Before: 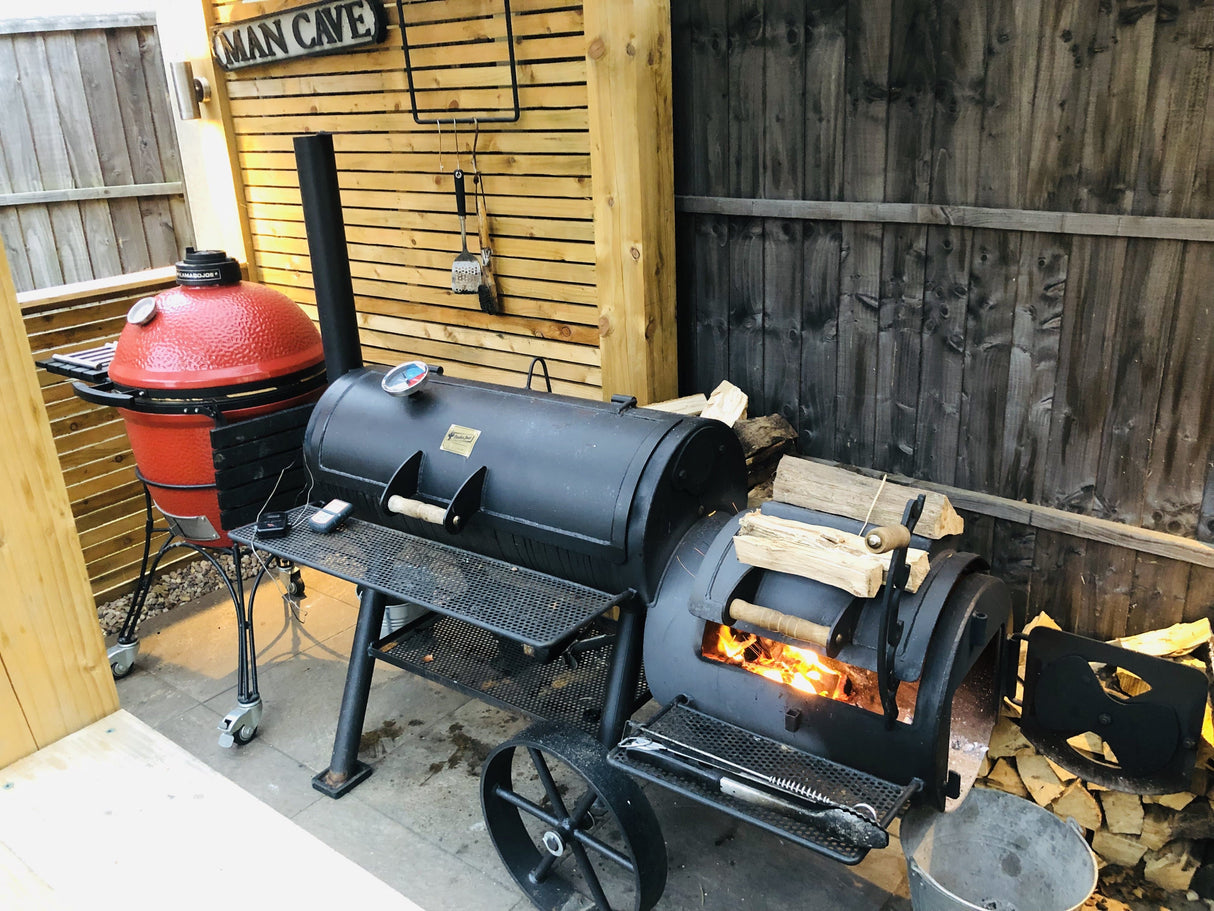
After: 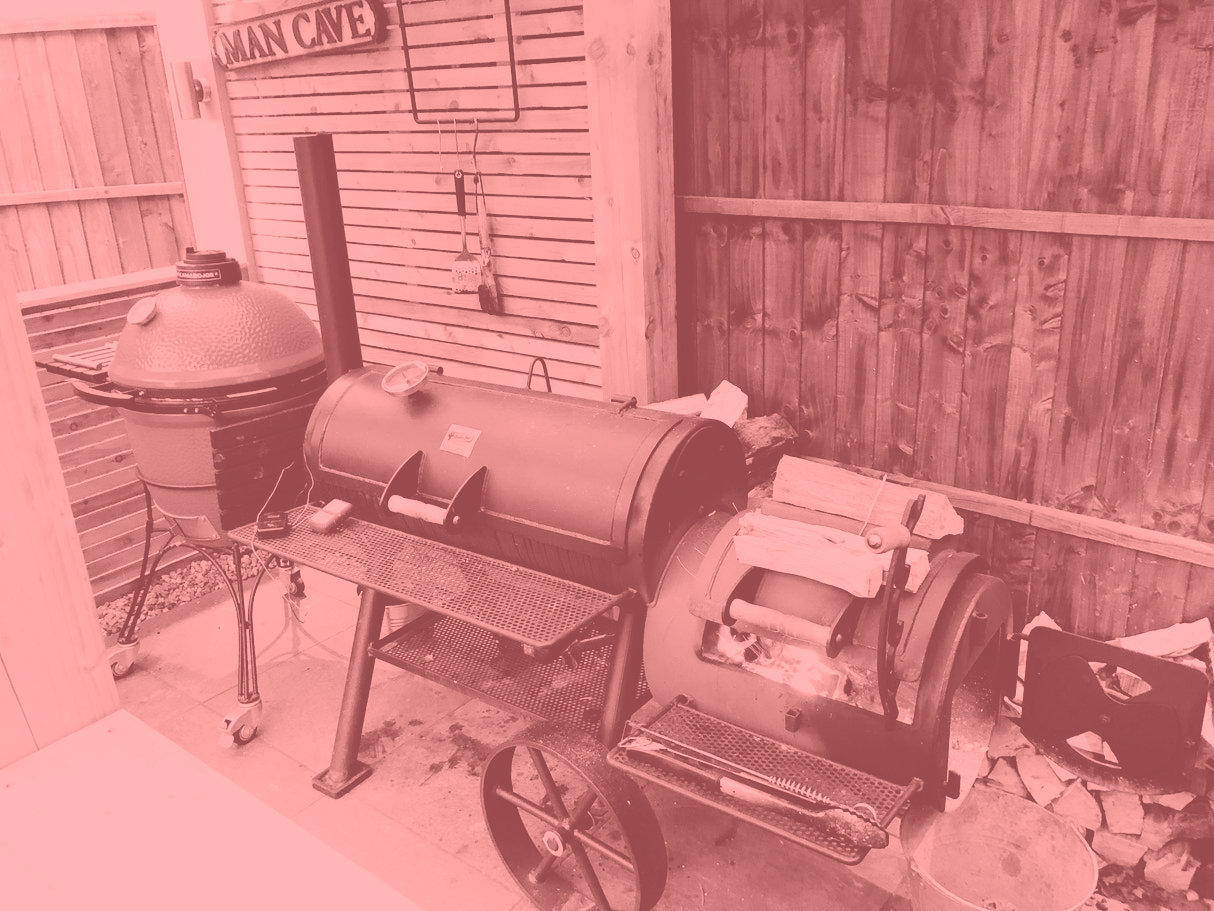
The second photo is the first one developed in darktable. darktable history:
colorize: saturation 51%, source mix 50.67%, lightness 50.67%
filmic rgb: black relative exposure -7.32 EV, white relative exposure 5.09 EV, hardness 3.2
